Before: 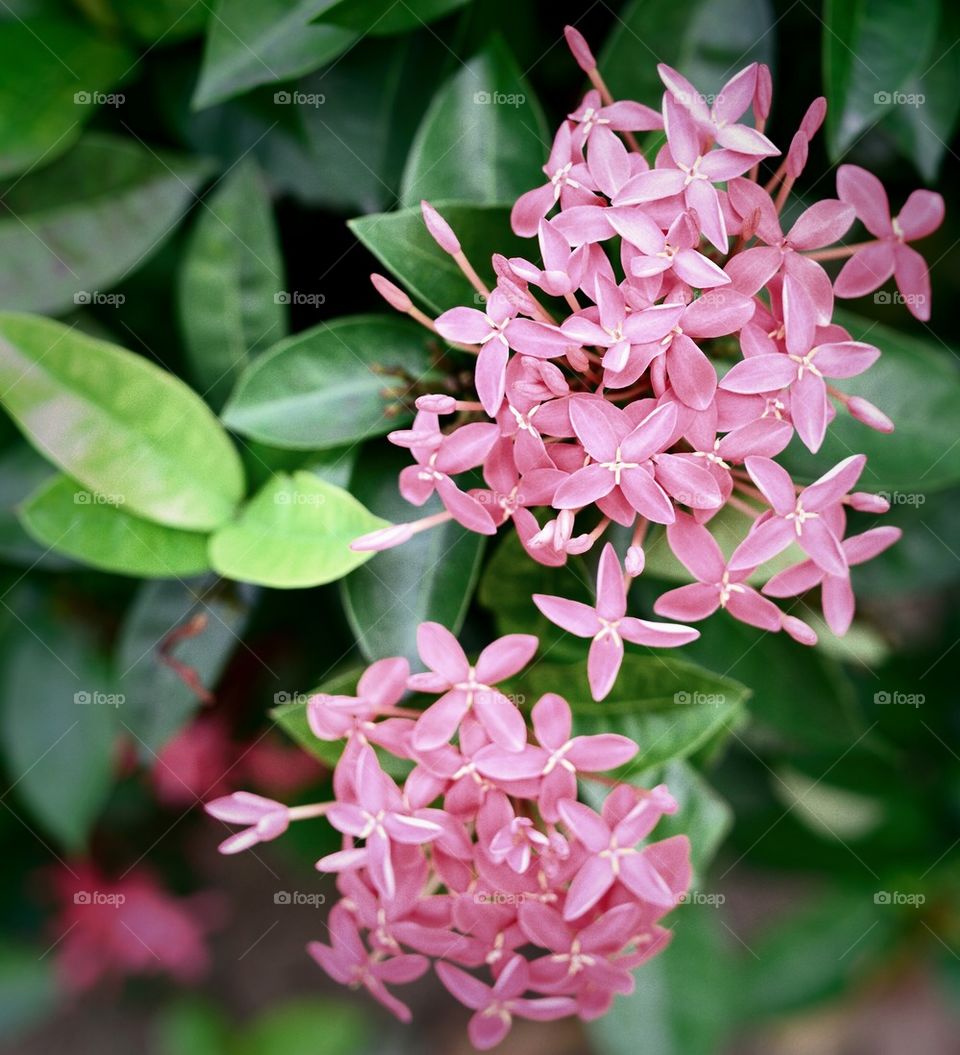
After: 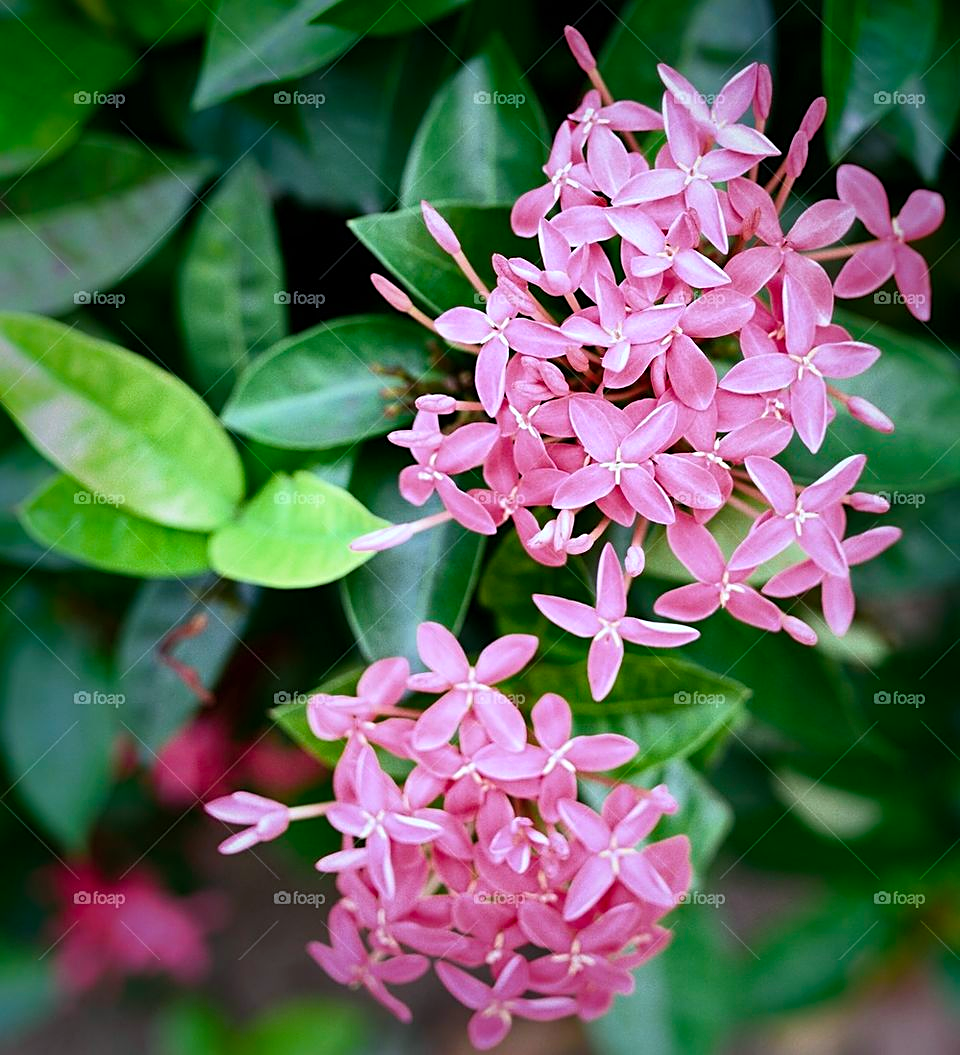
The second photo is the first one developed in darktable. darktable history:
sharpen: on, module defaults
color correction: highlights a* -4.18, highlights b* -10.8
color balance rgb: shadows lift › chroma 1.029%, shadows lift › hue 217.84°, perceptual saturation grading › global saturation 25.791%, global vibrance 20%
